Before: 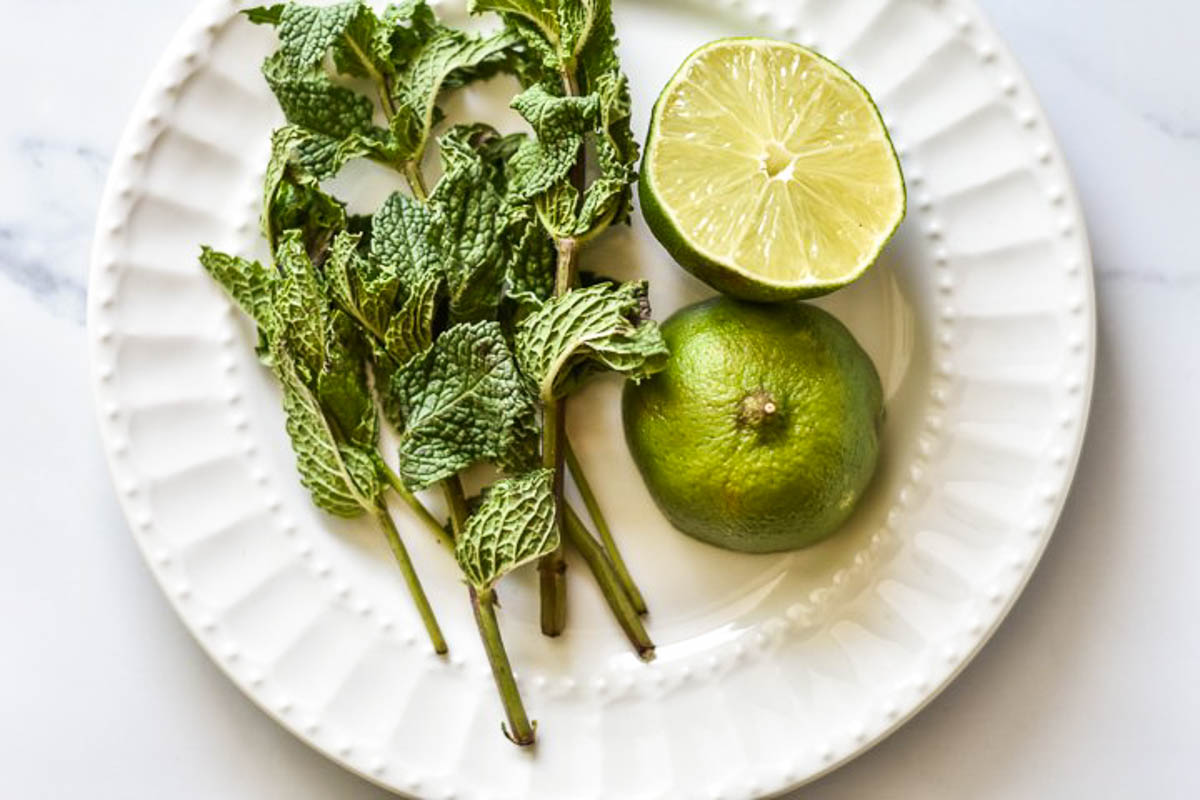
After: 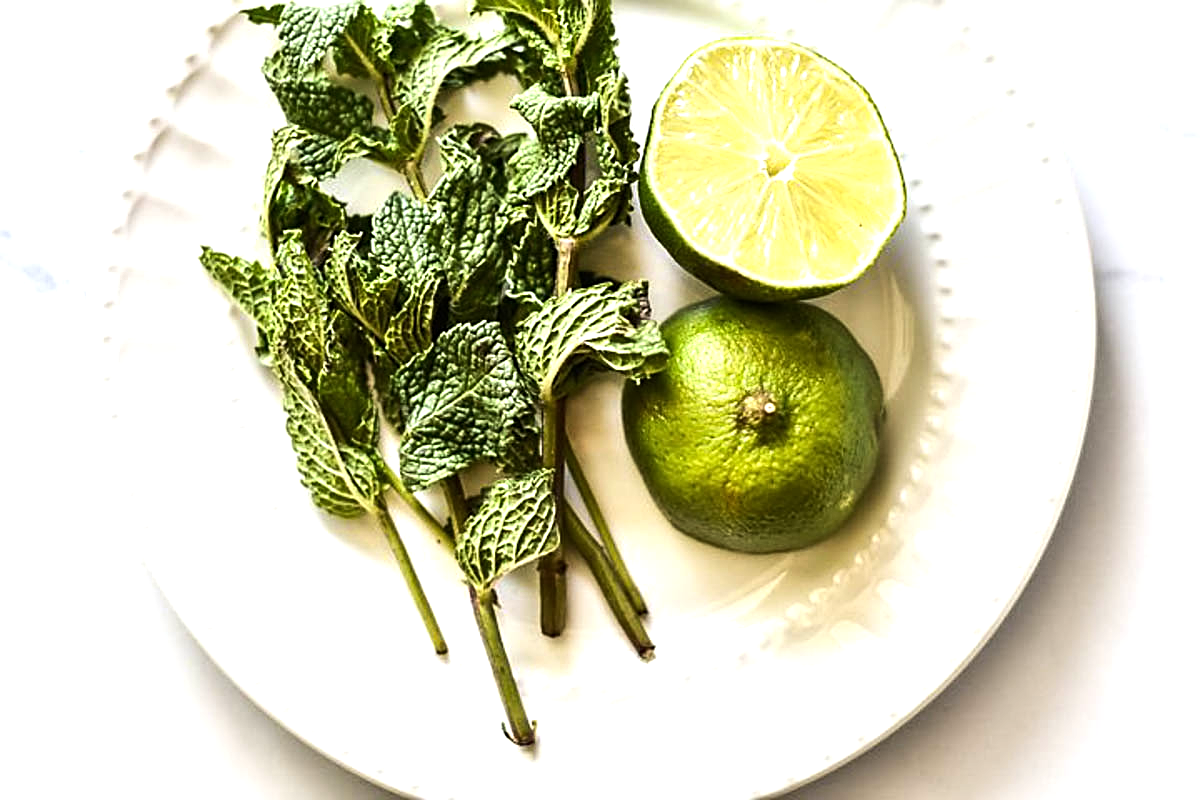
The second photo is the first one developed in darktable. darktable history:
sharpen: on, module defaults
tone equalizer: -8 EV -0.75 EV, -7 EV -0.7 EV, -6 EV -0.6 EV, -5 EV -0.4 EV, -3 EV 0.4 EV, -2 EV 0.6 EV, -1 EV 0.7 EV, +0 EV 0.75 EV, edges refinement/feathering 500, mask exposure compensation -1.57 EV, preserve details no
